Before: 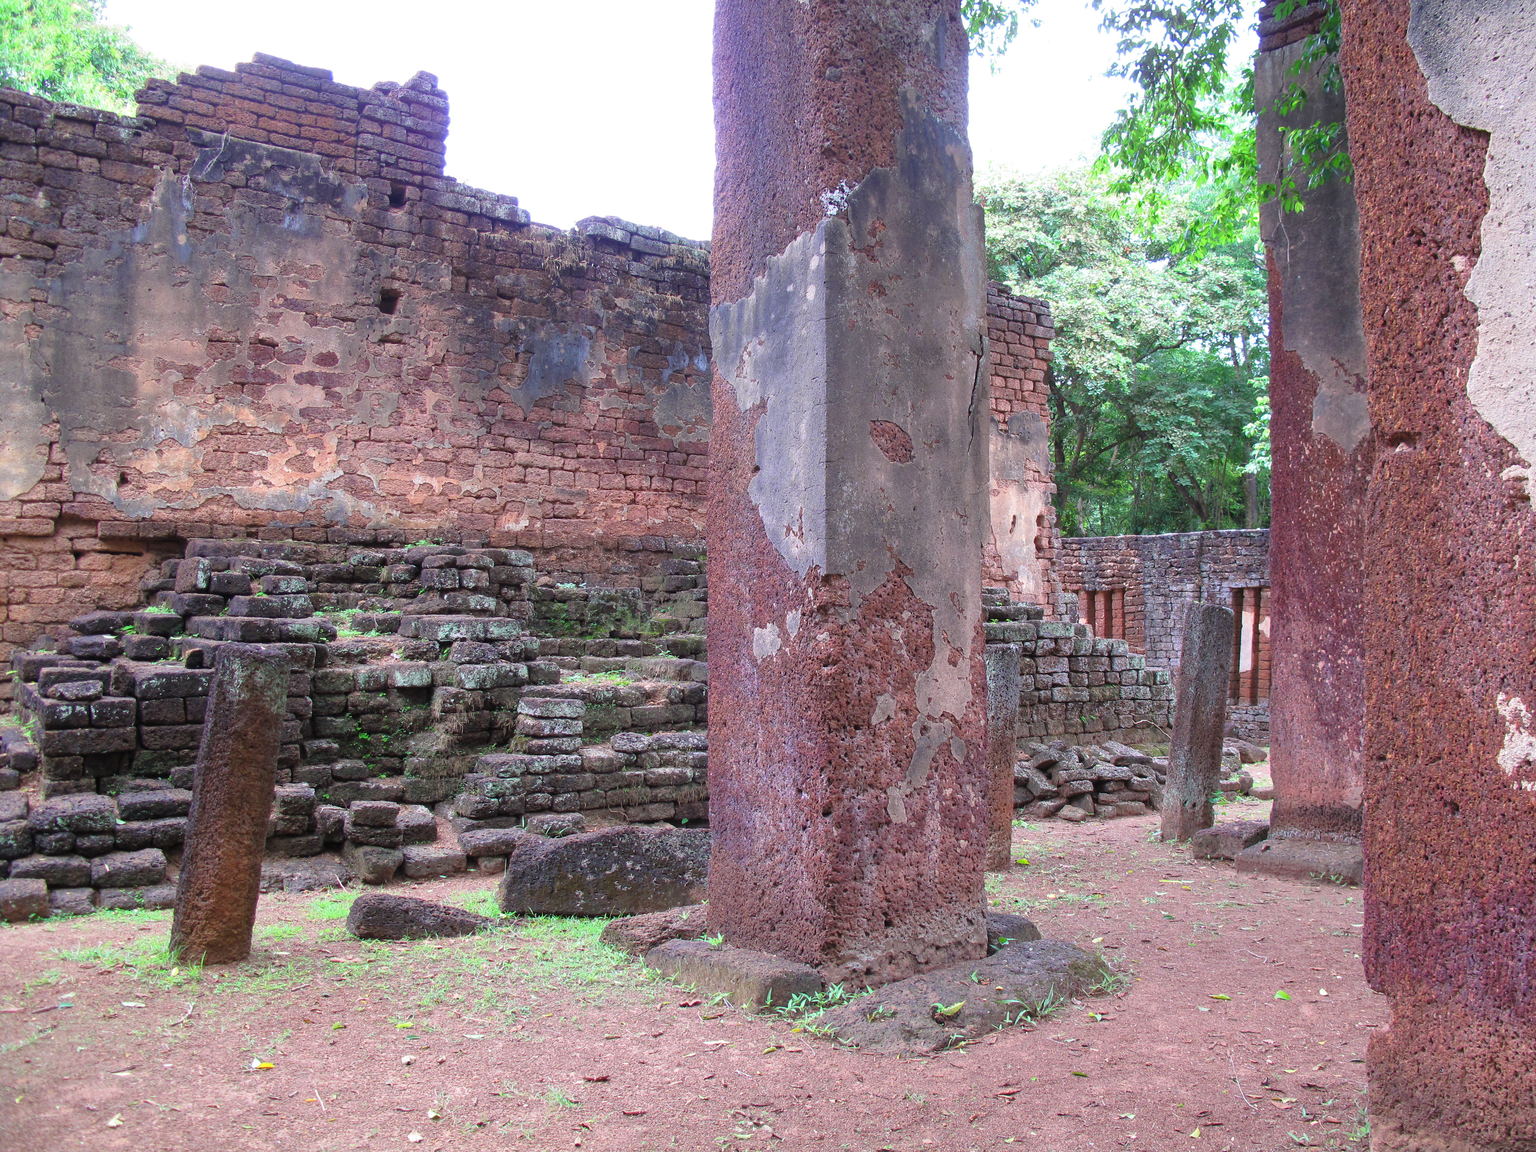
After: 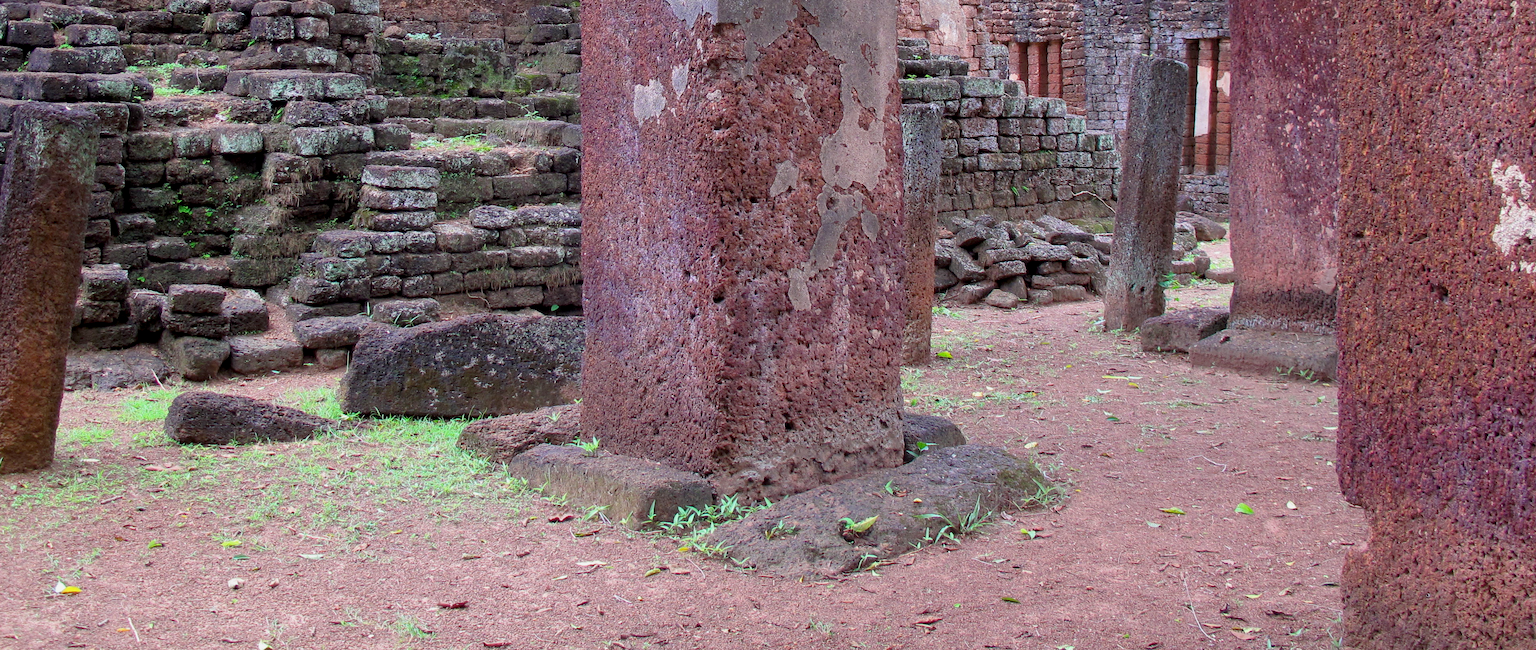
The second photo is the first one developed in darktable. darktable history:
exposure: black level correction 0.009, exposure -0.159 EV, compensate highlight preservation false
crop and rotate: left 13.306%, top 48.129%, bottom 2.928%
